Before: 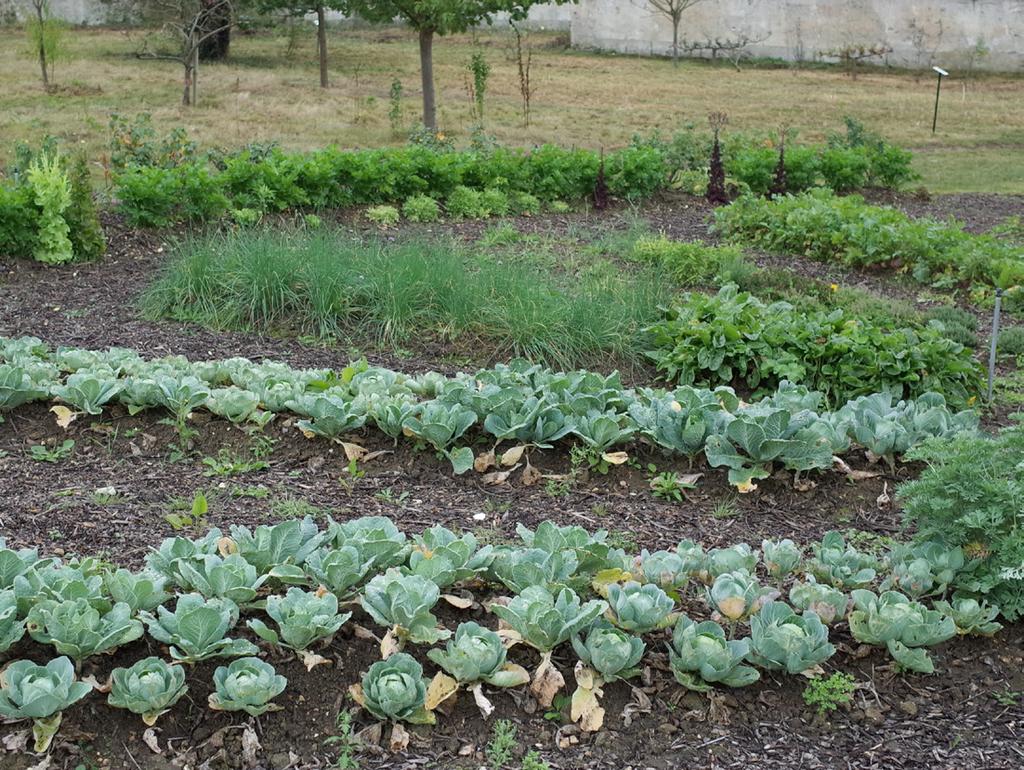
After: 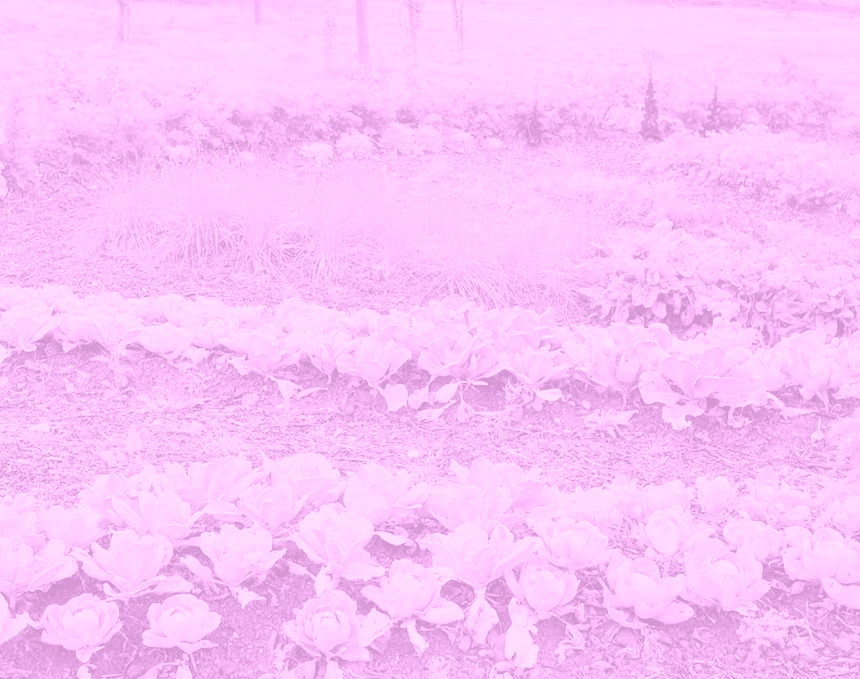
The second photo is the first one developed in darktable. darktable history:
contrast brightness saturation: contrast 0.07, brightness 0.18, saturation 0.4
colorize: hue 331.2°, saturation 75%, source mix 30.28%, lightness 70.52%, version 1
tone curve: curves: ch0 [(0, 0) (0.037, 0.025) (0.131, 0.093) (0.275, 0.256) (0.476, 0.517) (0.607, 0.667) (0.691, 0.745) (0.789, 0.836) (0.911, 0.925) (0.997, 0.995)]; ch1 [(0, 0) (0.301, 0.3) (0.444, 0.45) (0.493, 0.495) (0.507, 0.503) (0.534, 0.533) (0.582, 0.58) (0.658, 0.693) (0.746, 0.77) (1, 1)]; ch2 [(0, 0) (0.246, 0.233) (0.36, 0.352) (0.415, 0.418) (0.476, 0.492) (0.502, 0.504) (0.525, 0.518) (0.539, 0.544) (0.586, 0.602) (0.634, 0.651) (0.706, 0.727) (0.853, 0.852) (1, 0.951)], color space Lab, independent channels, preserve colors none
color correction: highlights a* -20.17, highlights b* 20.27, shadows a* 20.03, shadows b* -20.46, saturation 0.43
crop: left 6.446%, top 8.188%, right 9.538%, bottom 3.548%
